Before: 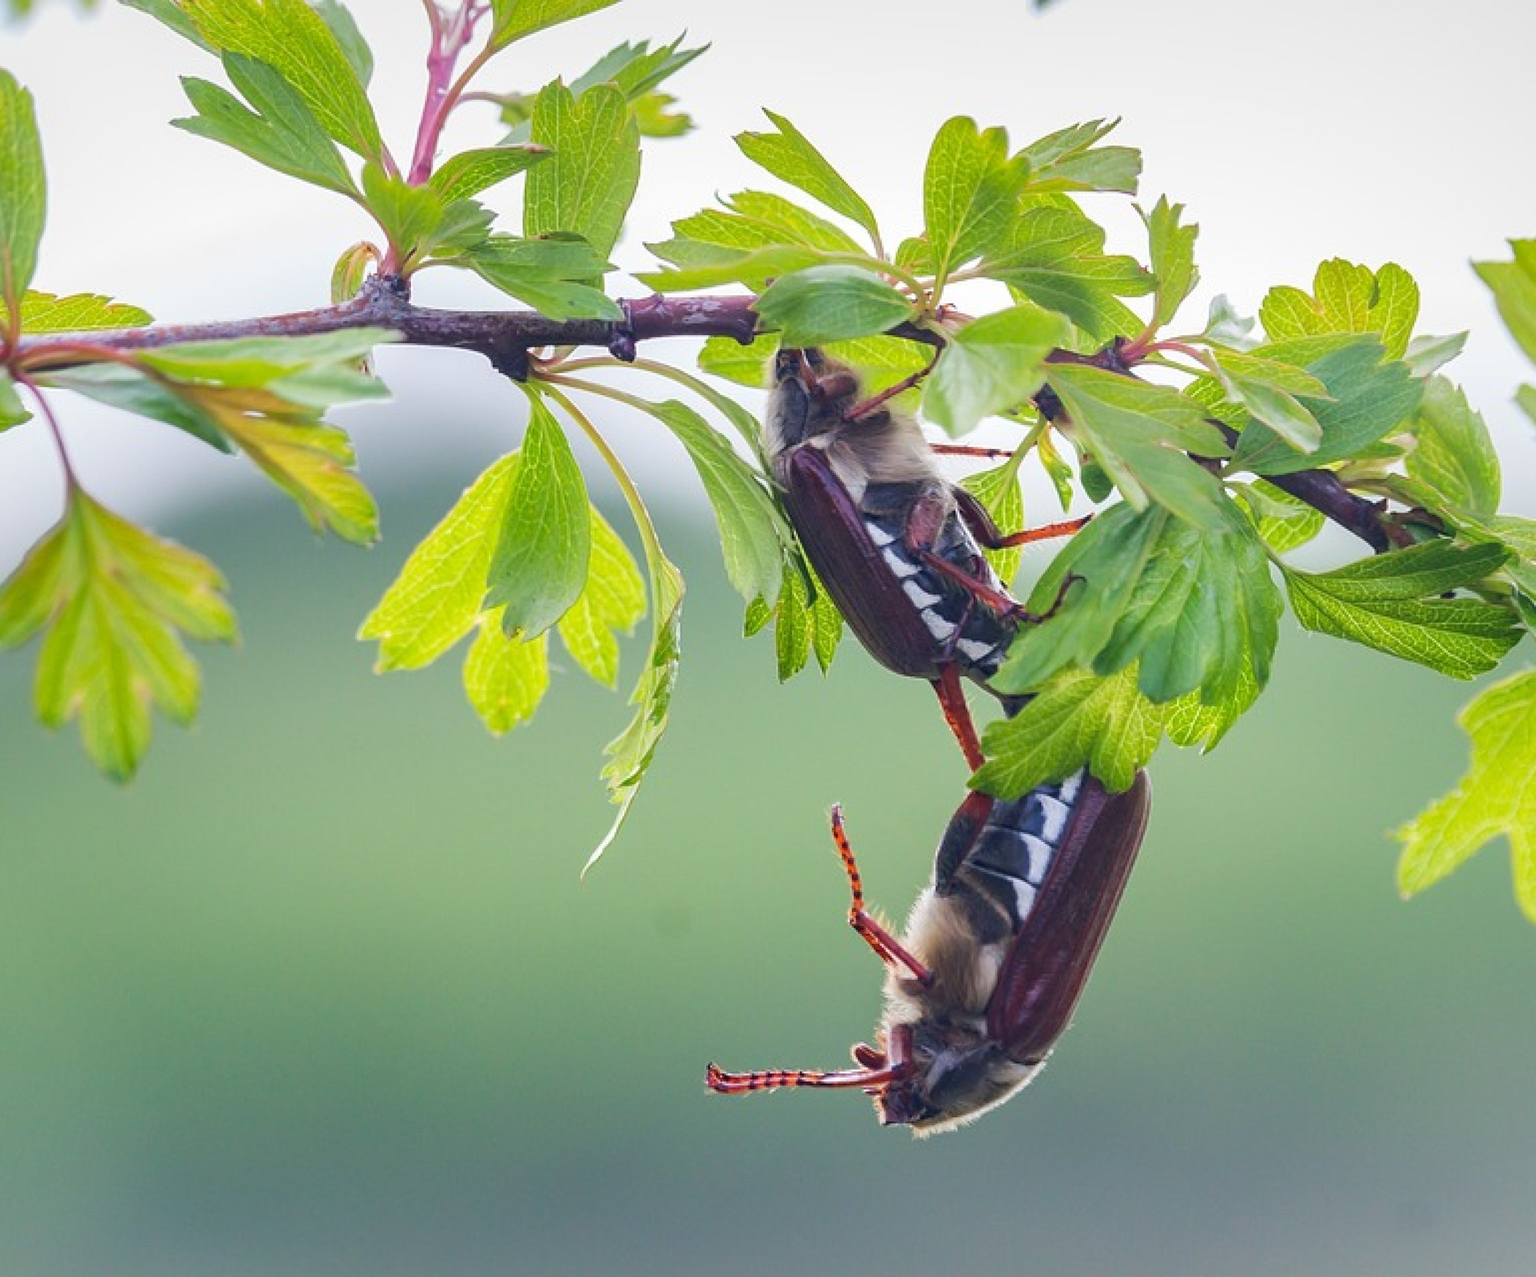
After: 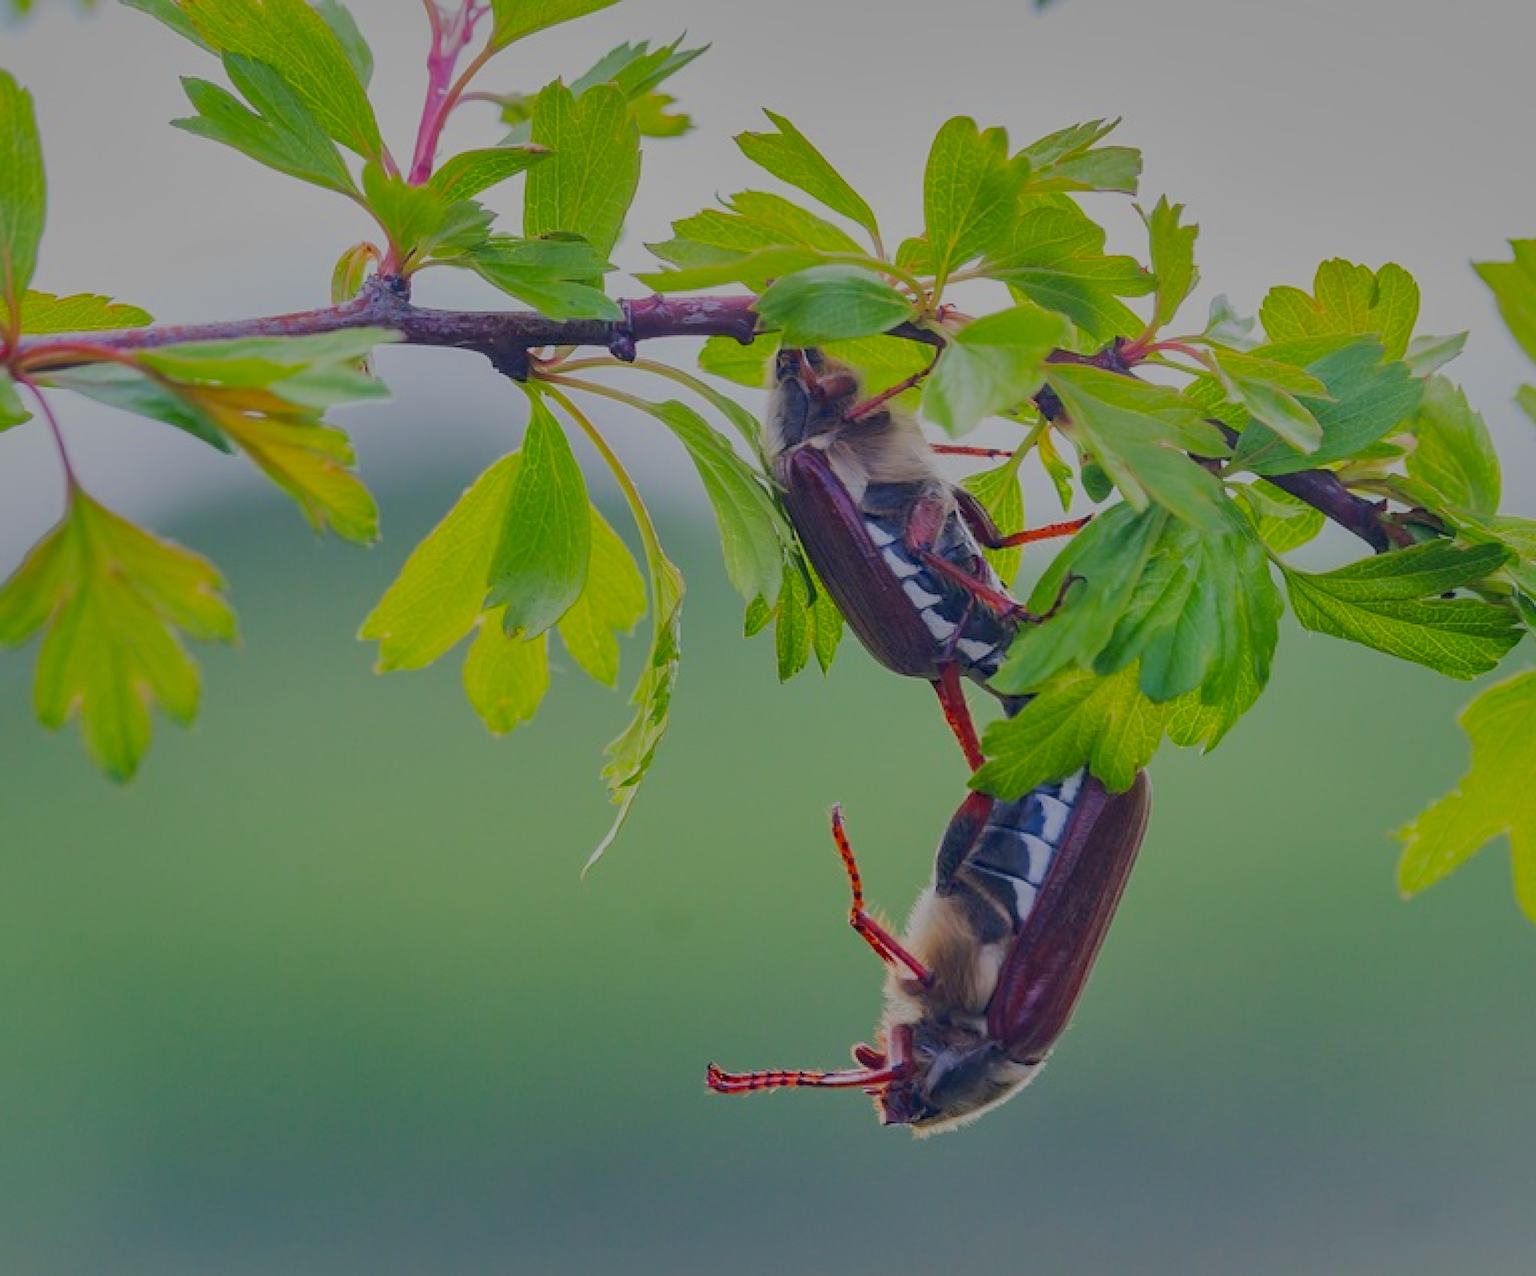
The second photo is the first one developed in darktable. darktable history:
shadows and highlights: on, module defaults
contrast brightness saturation: contrast 0.069, brightness -0.139, saturation 0.107
filmic rgb: black relative exposure -7.02 EV, white relative exposure 6.02 EV, target black luminance 0%, hardness 2.74, latitude 61.25%, contrast 0.689, highlights saturation mix 11.25%, shadows ↔ highlights balance -0.089%, color science v6 (2022)
